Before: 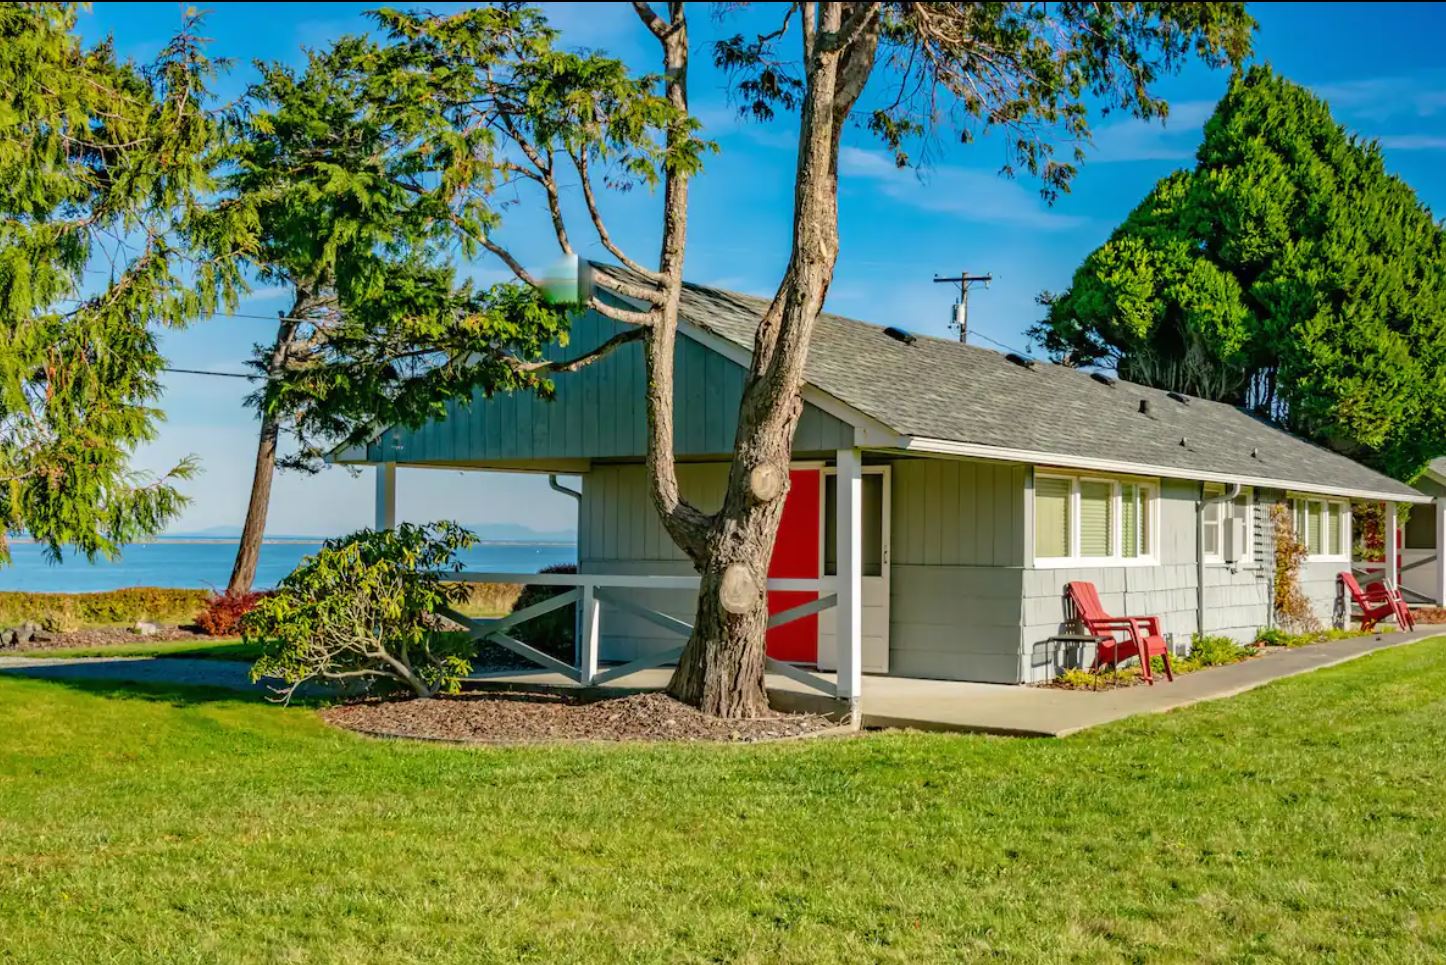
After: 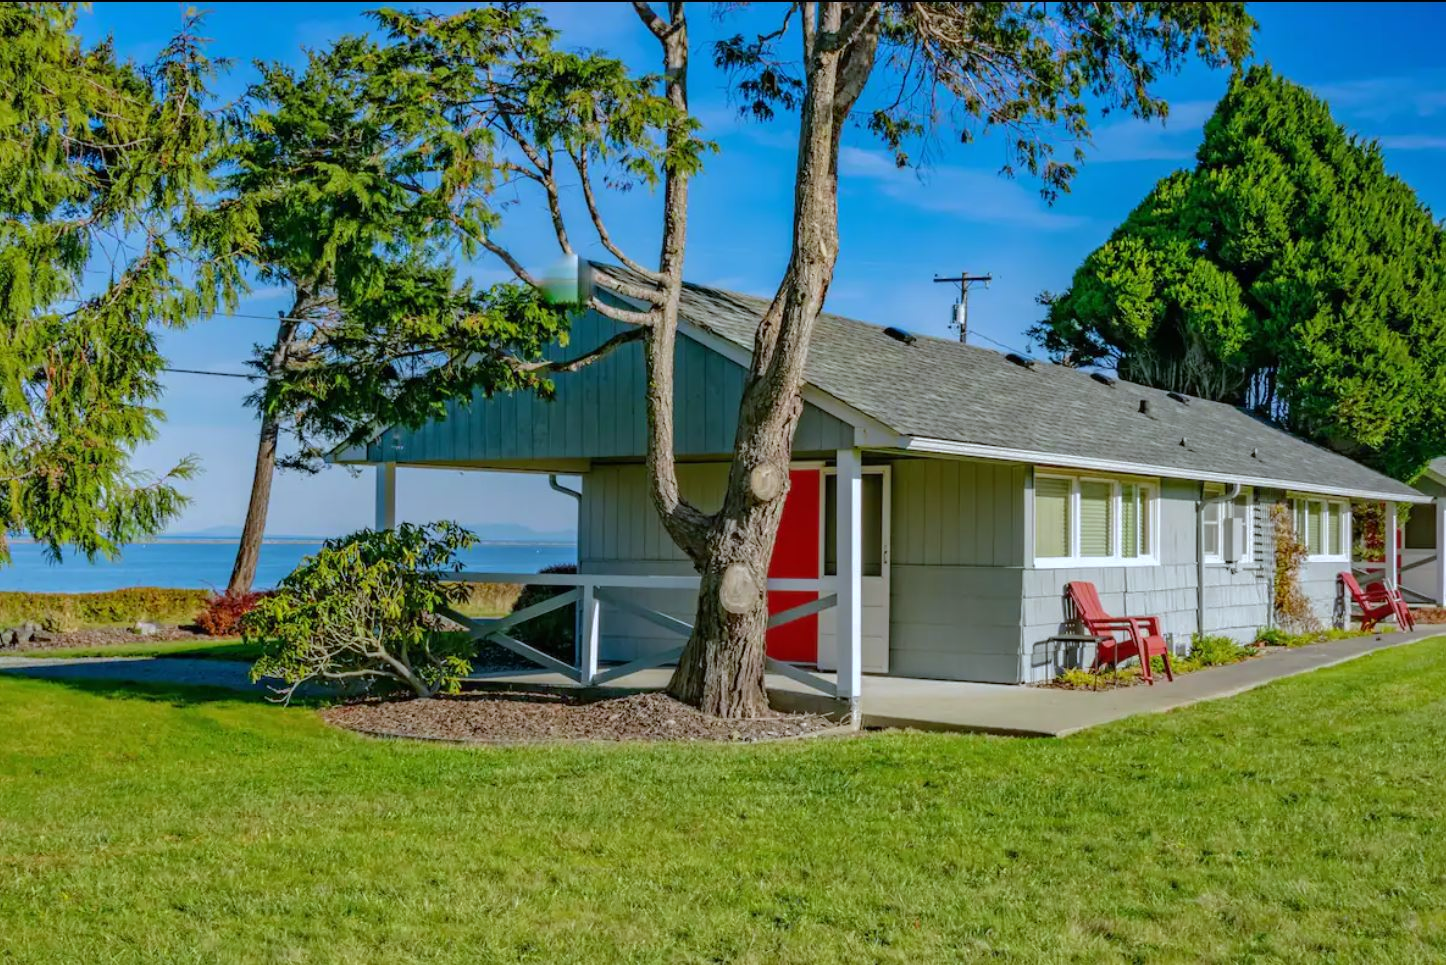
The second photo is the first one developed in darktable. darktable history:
white balance: red 0.931, blue 1.11
rgb curve: curves: ch0 [(0, 0) (0.175, 0.154) (0.785, 0.663) (1, 1)]
